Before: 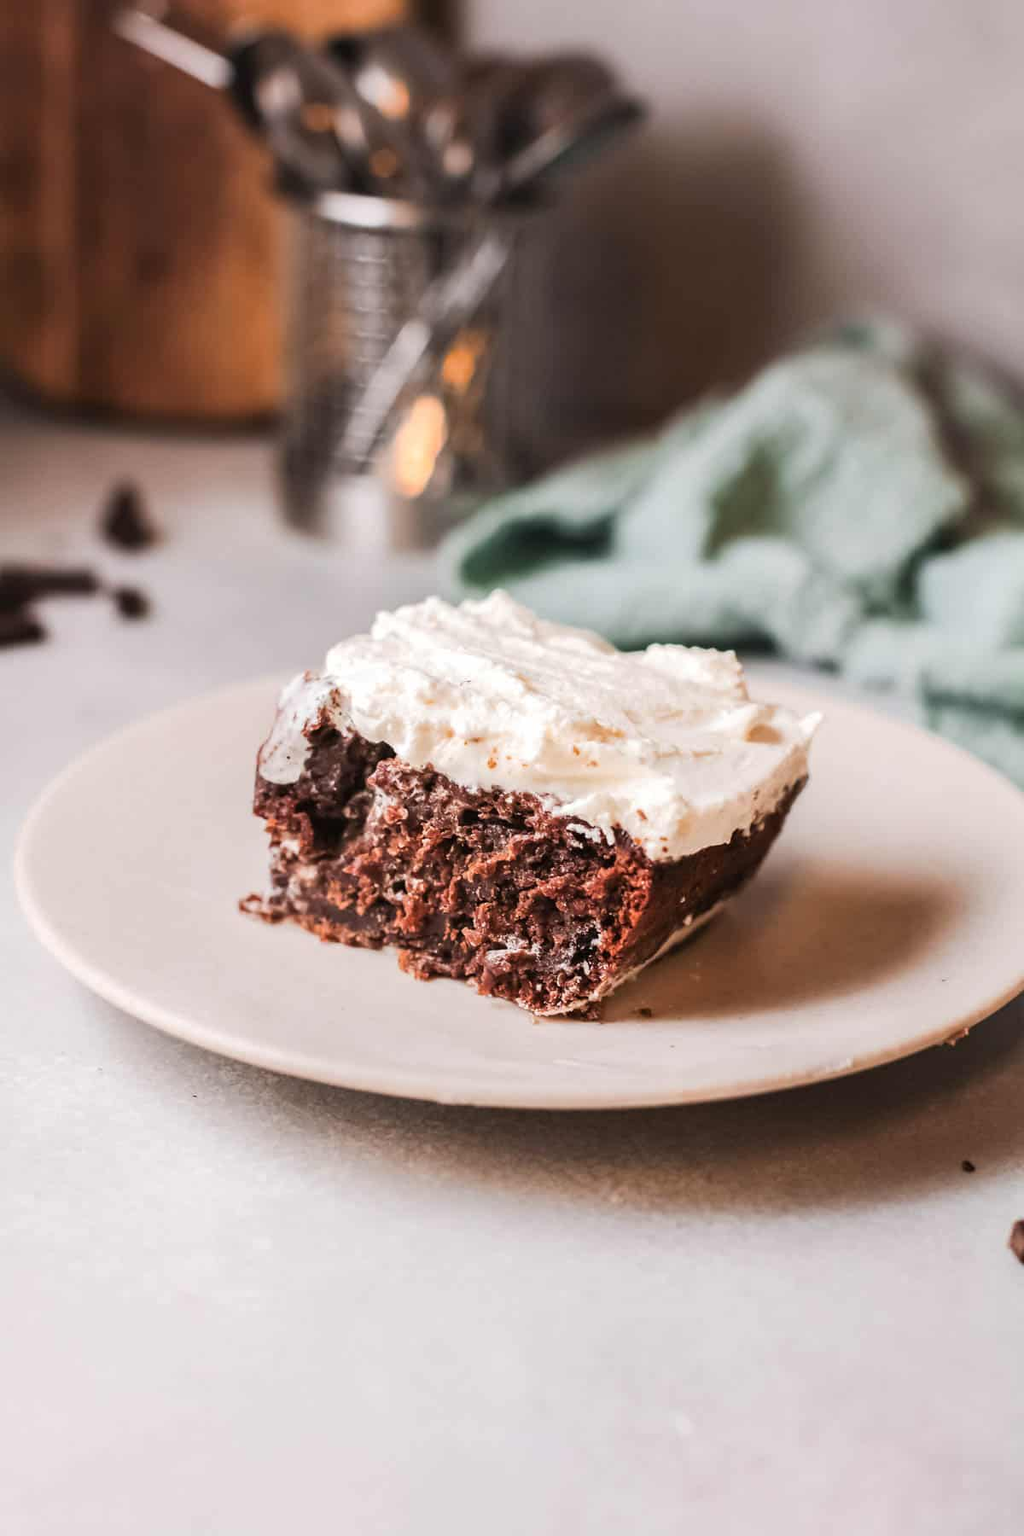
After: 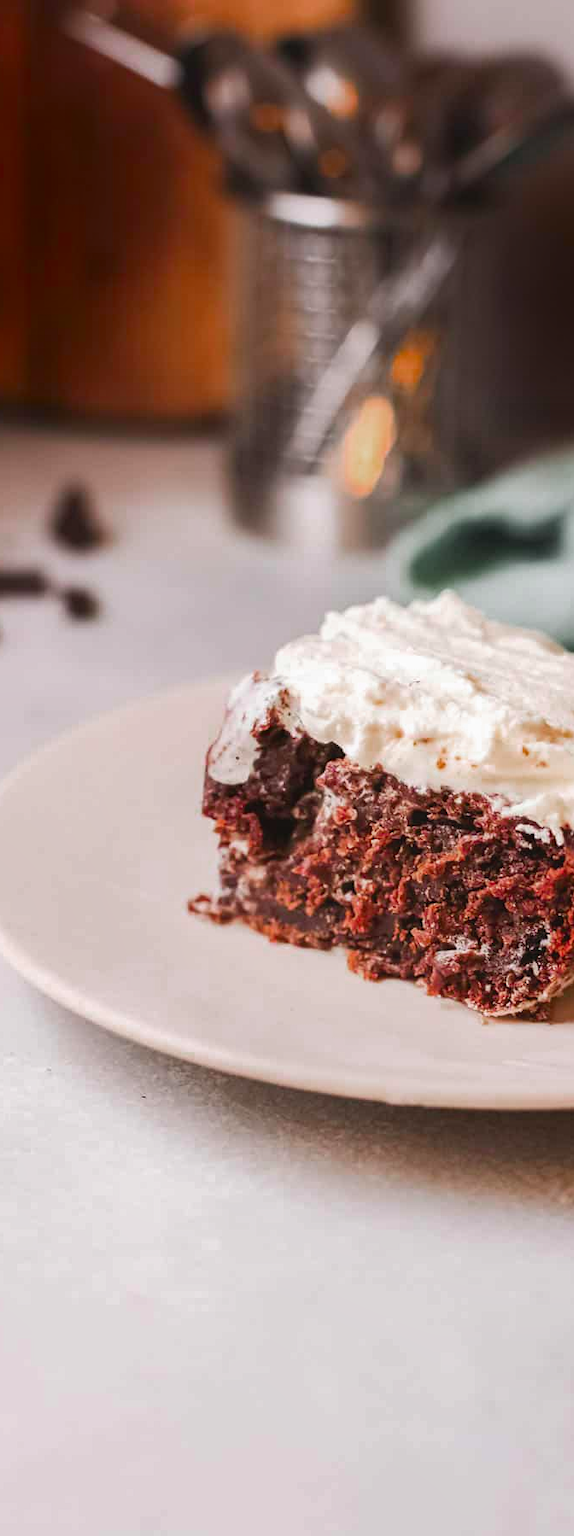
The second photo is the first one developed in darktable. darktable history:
crop: left 5.015%, right 38.869%
contrast equalizer: octaves 7, y [[0.5, 0.488, 0.462, 0.461, 0.491, 0.5], [0.5 ×6], [0.5 ×6], [0 ×6], [0 ×6]]
shadows and highlights: shadows -86.87, highlights -35.28, soften with gaussian
color zones: curves: ch0 [(0, 0.48) (0.209, 0.398) (0.305, 0.332) (0.429, 0.493) (0.571, 0.5) (0.714, 0.5) (0.857, 0.5) (1, 0.48)]; ch1 [(0, 0.633) (0.143, 0.586) (0.286, 0.489) (0.429, 0.448) (0.571, 0.31) (0.714, 0.335) (0.857, 0.492) (1, 0.633)]; ch2 [(0, 0.448) (0.143, 0.498) (0.286, 0.5) (0.429, 0.5) (0.571, 0.5) (0.714, 0.5) (0.857, 0.5) (1, 0.448)]
